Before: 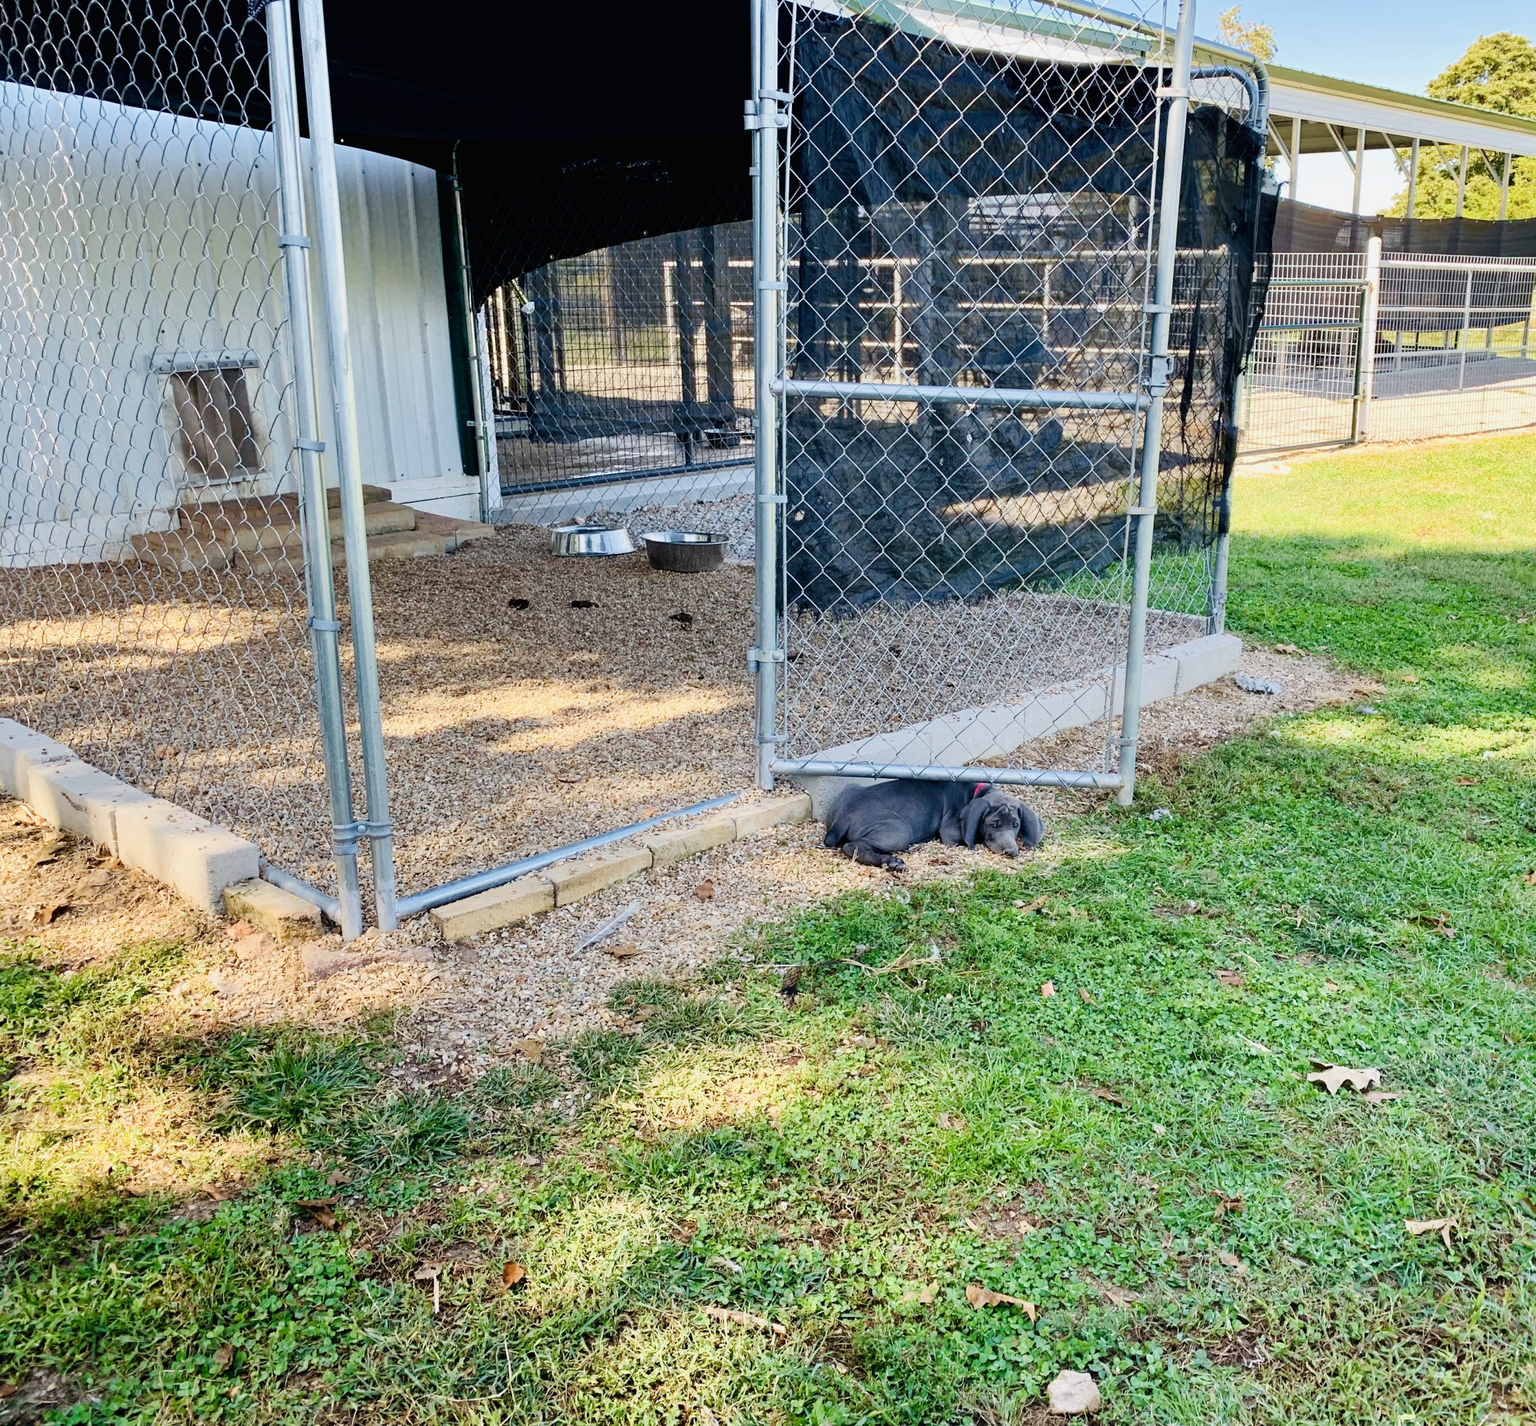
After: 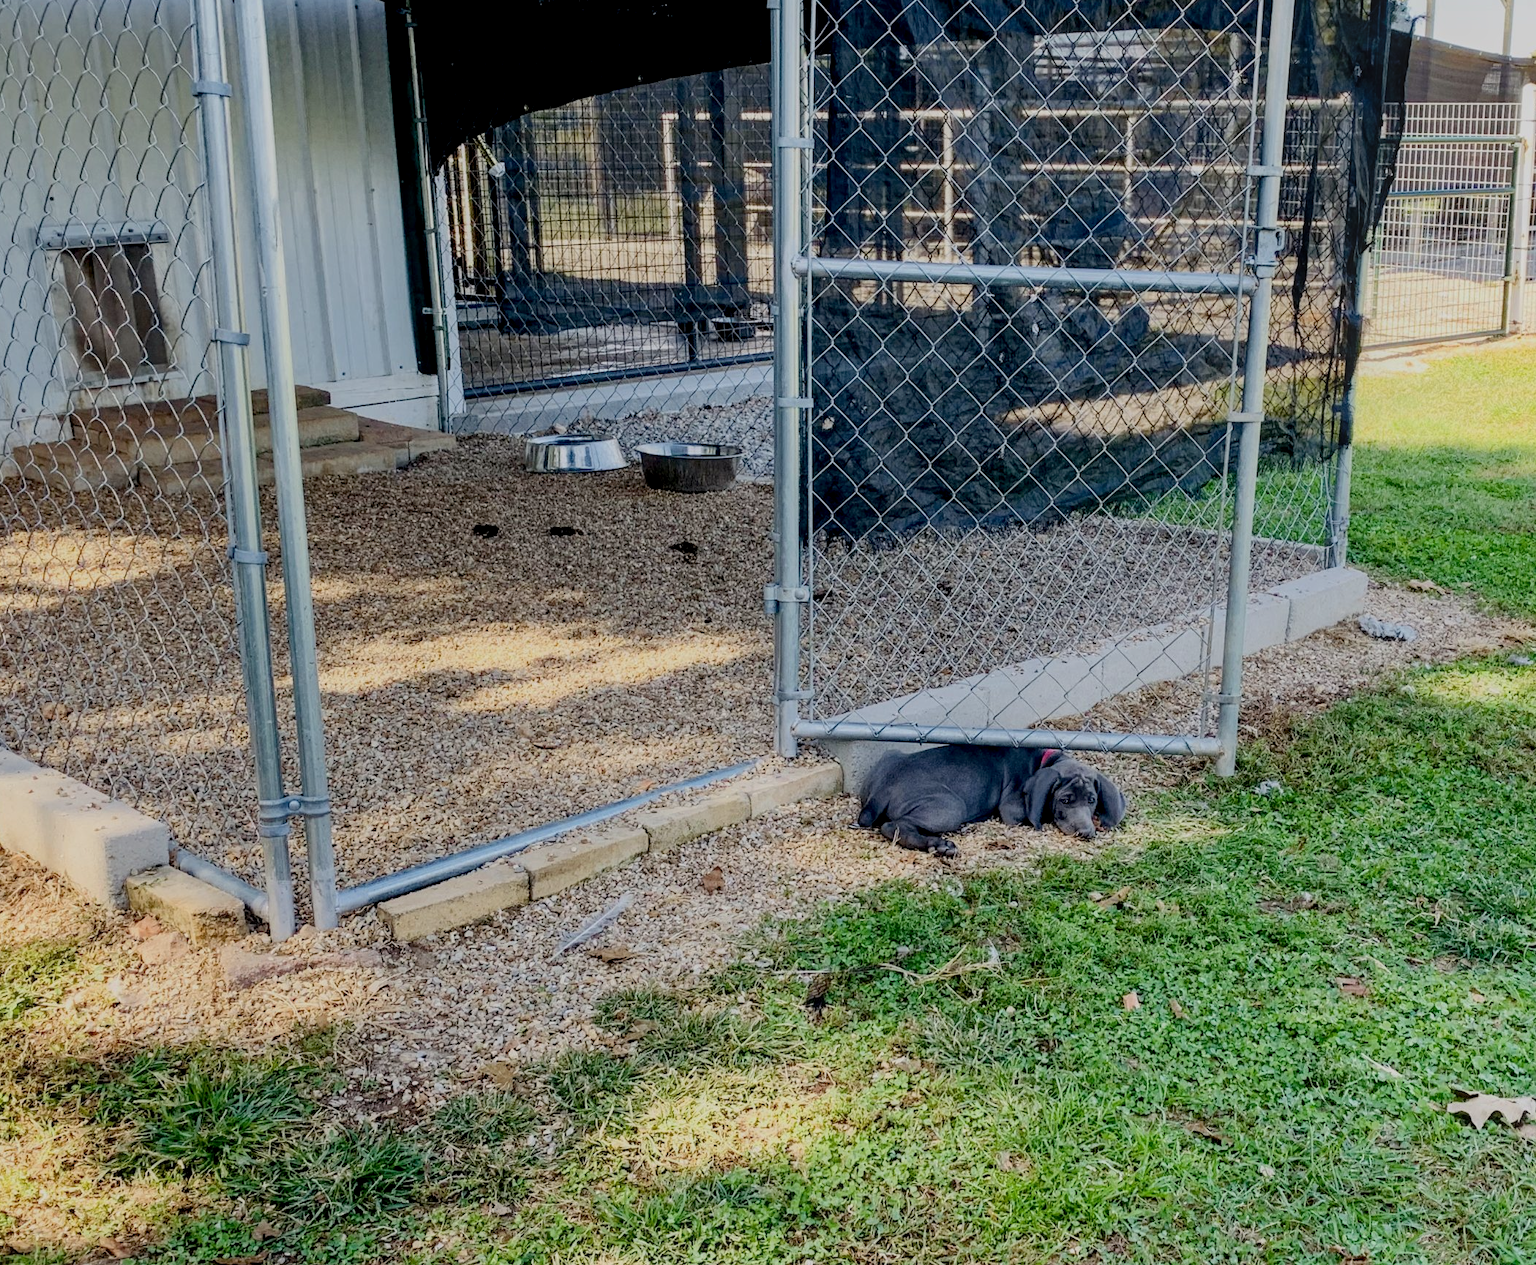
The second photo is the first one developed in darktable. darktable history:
crop: left 7.856%, top 11.836%, right 10.12%, bottom 15.387%
bloom: size 38%, threshold 95%, strength 30%
exposure: black level correction 0.009, exposure -0.637 EV, compensate highlight preservation false
local contrast: on, module defaults
